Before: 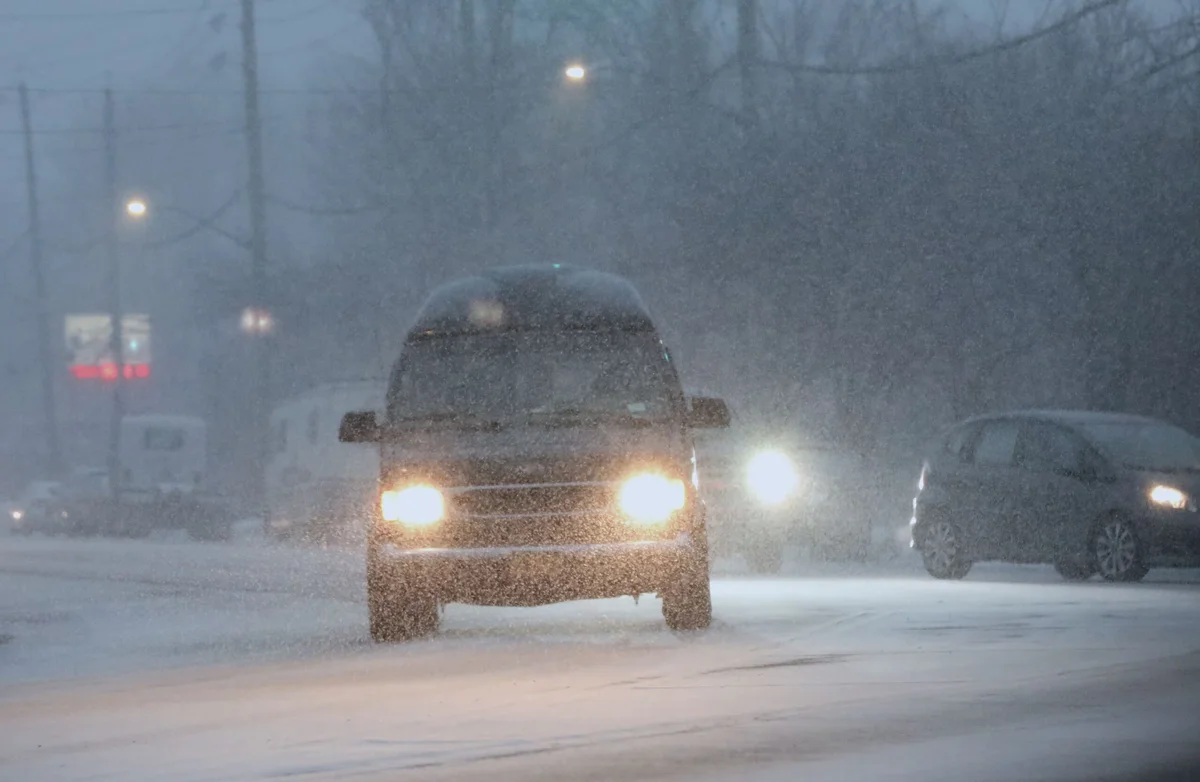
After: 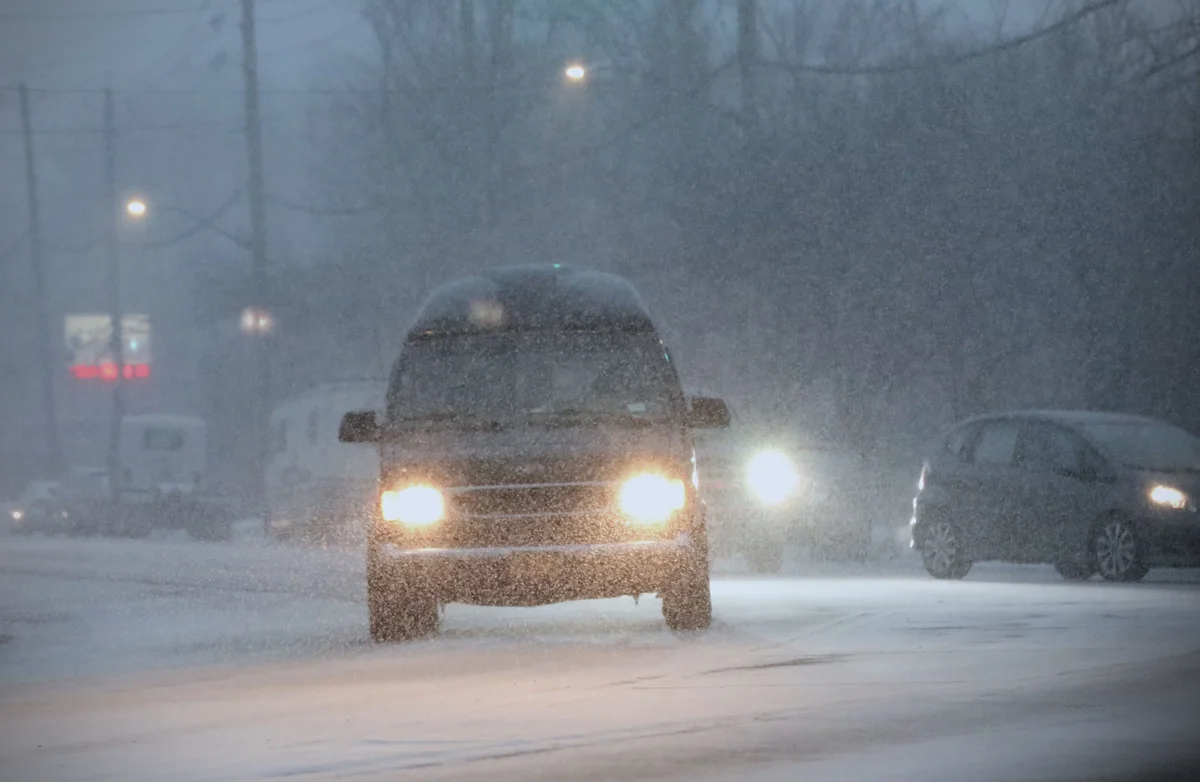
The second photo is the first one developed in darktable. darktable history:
vignetting: brightness -0.452, saturation -0.296, dithering 8-bit output
